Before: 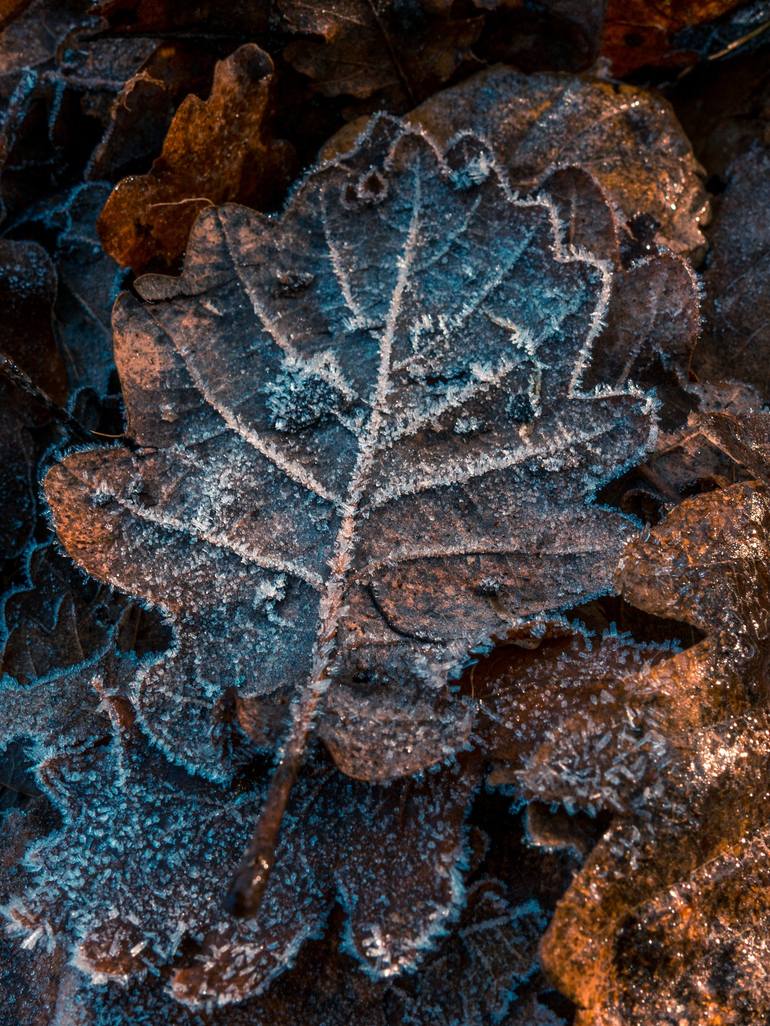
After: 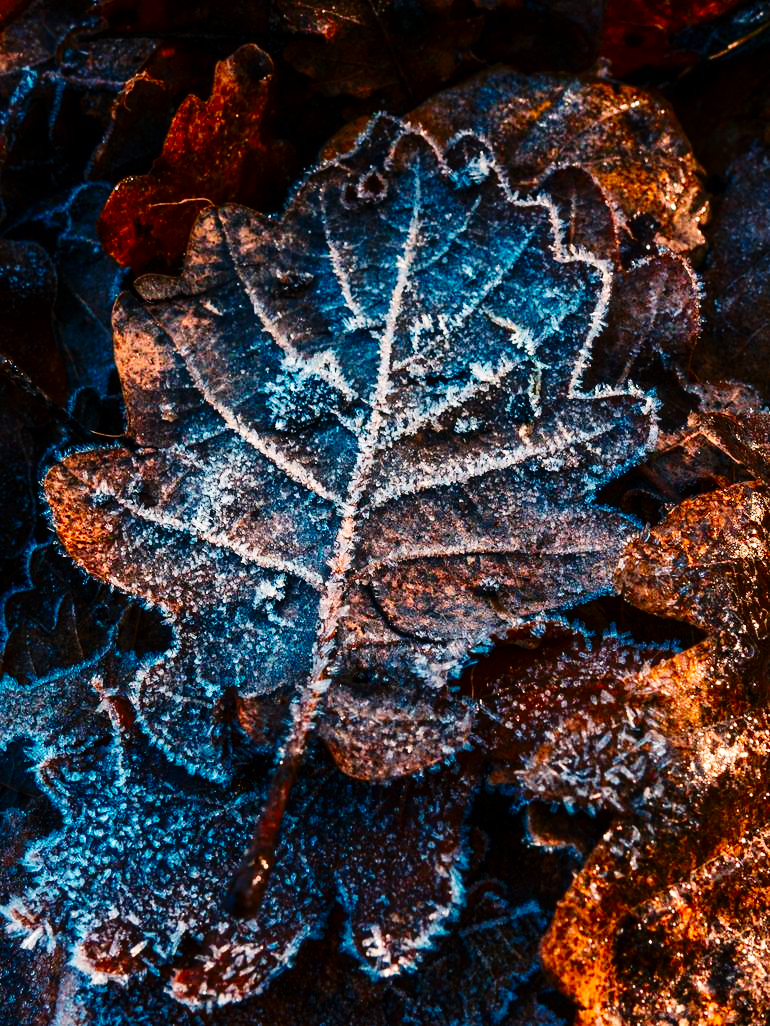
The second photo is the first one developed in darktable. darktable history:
contrast brightness saturation: contrast 0.18, saturation 0.3
base curve: curves: ch0 [(0, 0) (0.036, 0.025) (0.121, 0.166) (0.206, 0.329) (0.605, 0.79) (1, 1)], preserve colors none
